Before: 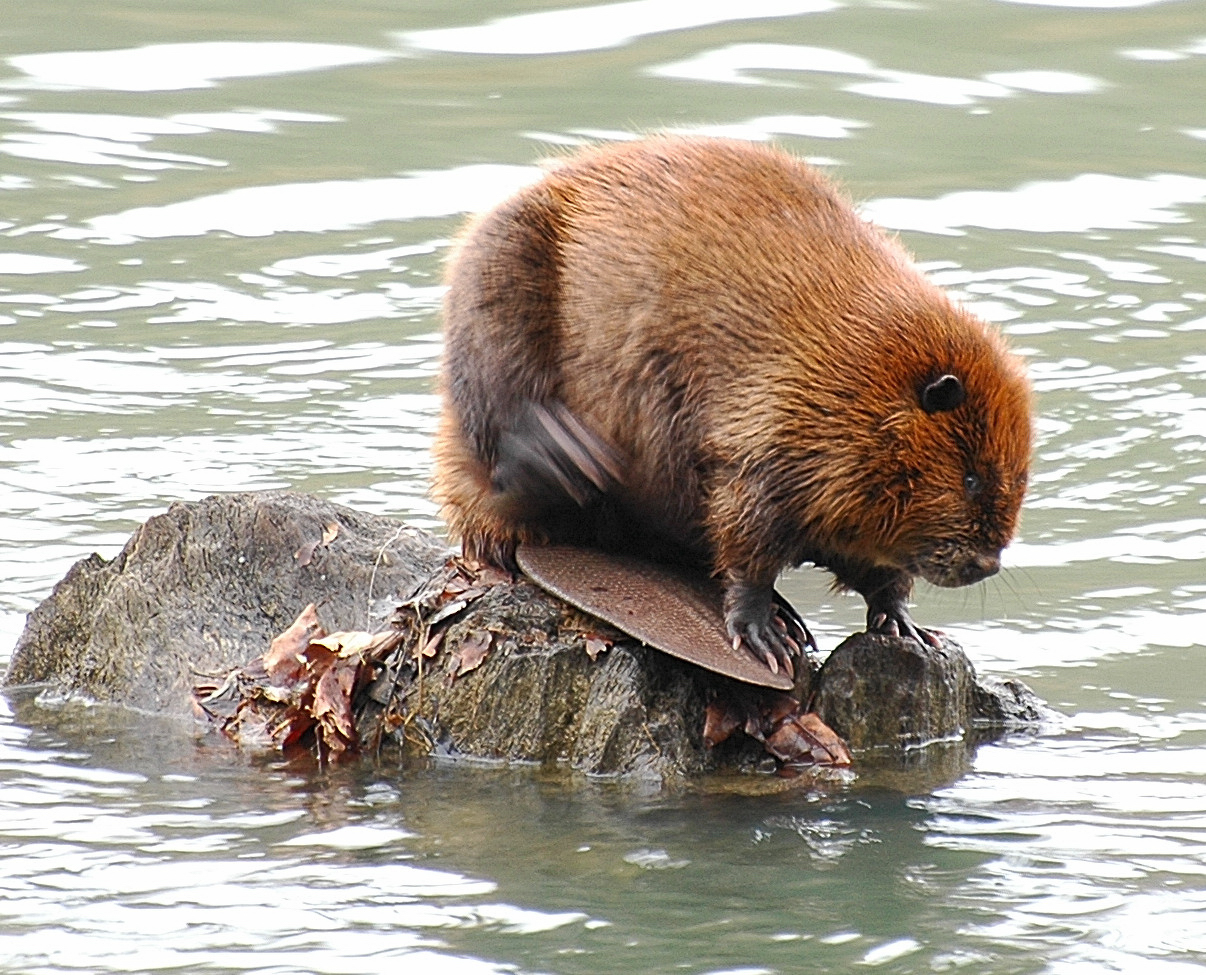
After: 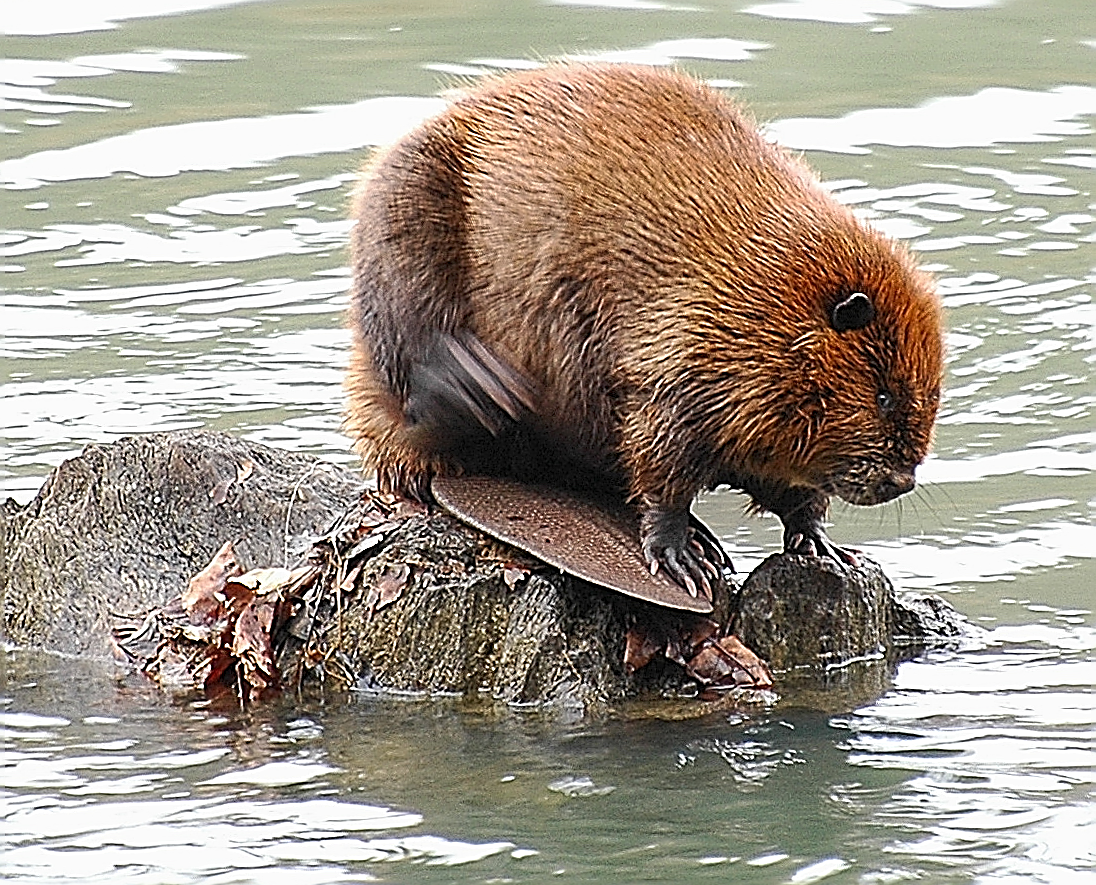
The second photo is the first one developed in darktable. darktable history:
crop and rotate: angle 1.78°, left 5.621%, top 5.701%
sharpen: amount 1.988
tone equalizer: -7 EV 0.208 EV, -6 EV 0.149 EV, -5 EV 0.058 EV, -4 EV 0.047 EV, -2 EV -0.02 EV, -1 EV -0.065 EV, +0 EV -0.039 EV, smoothing diameter 24.9%, edges refinement/feathering 6.13, preserve details guided filter
